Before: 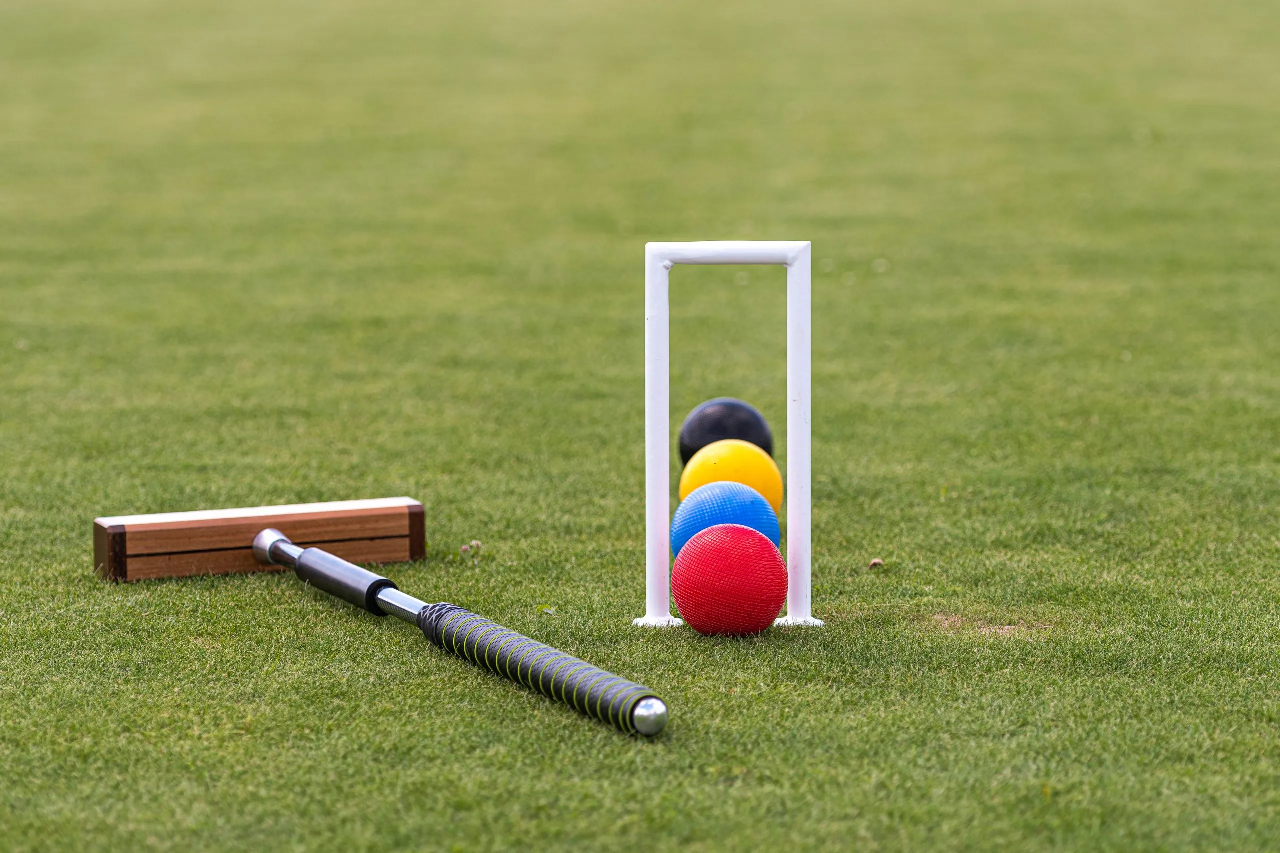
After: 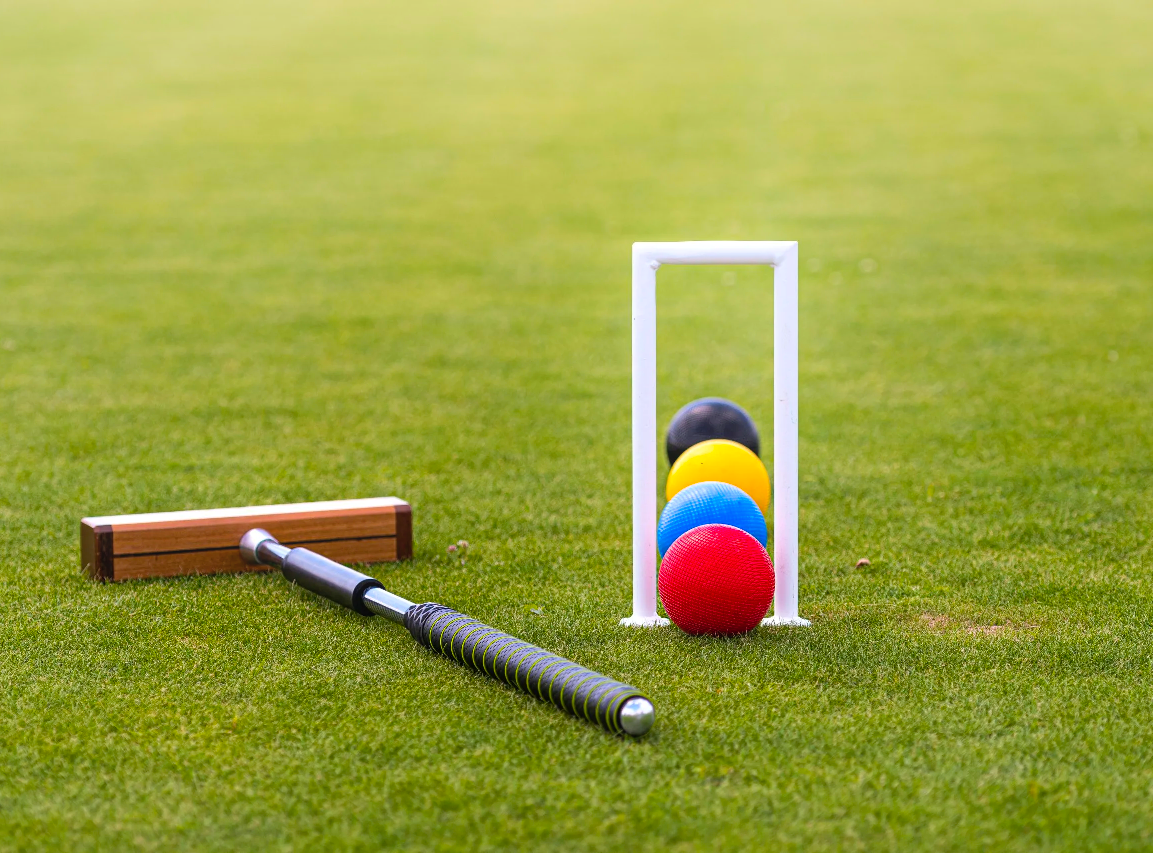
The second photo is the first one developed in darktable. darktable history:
tone equalizer: on, module defaults
color balance rgb: perceptual saturation grading › global saturation 25%, global vibrance 20%
bloom: size 9%, threshold 100%, strength 7%
crop and rotate: left 1.088%, right 8.807%
shadows and highlights: shadows -21.3, highlights 100, soften with gaussian
